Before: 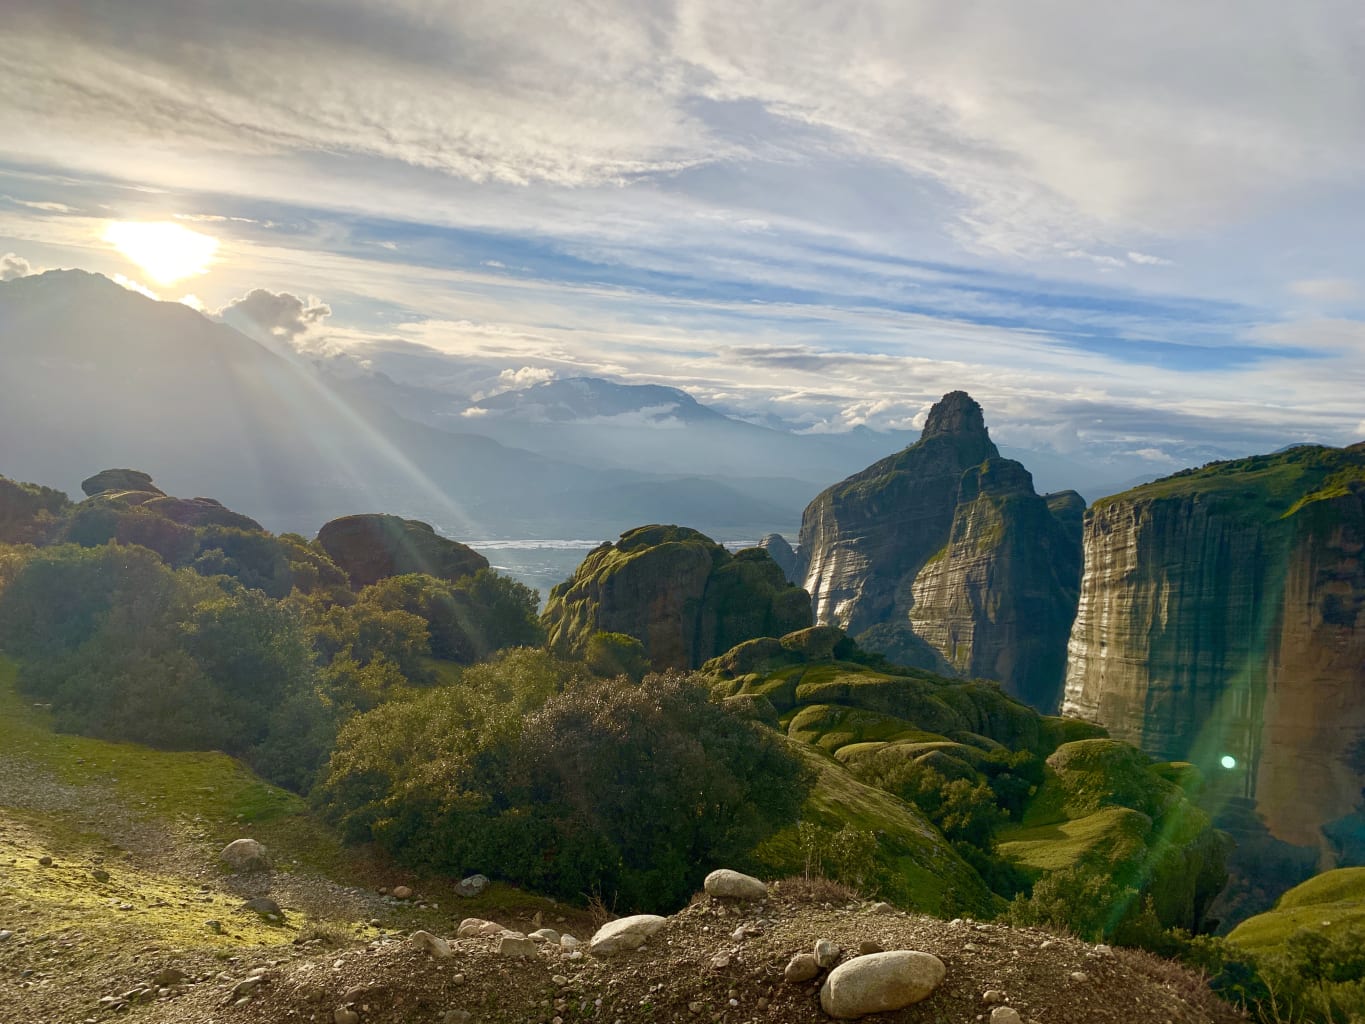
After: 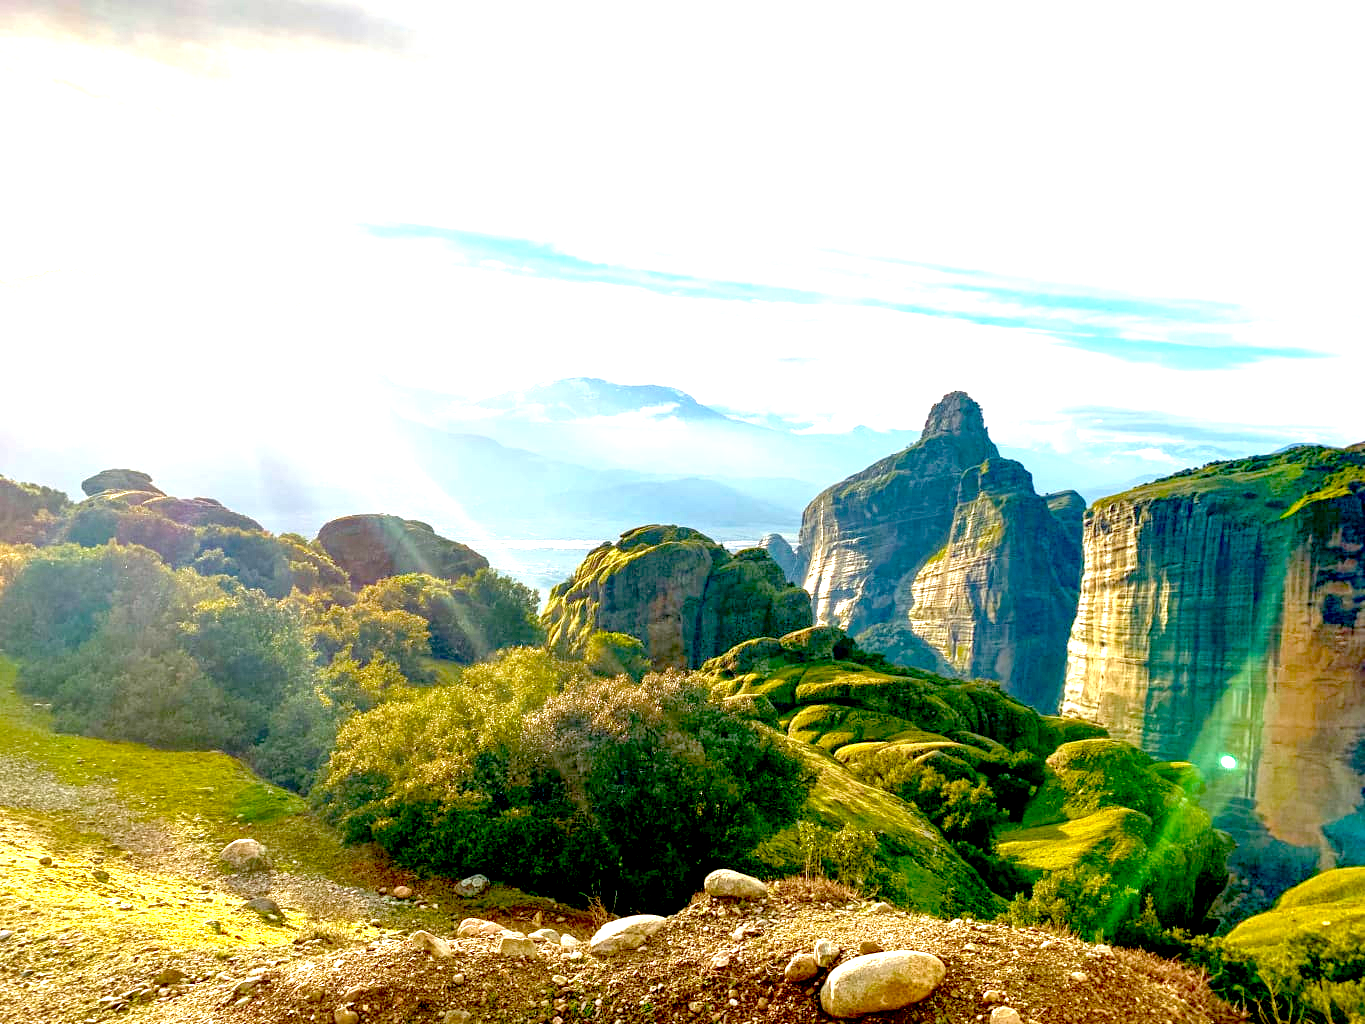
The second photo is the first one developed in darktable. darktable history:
exposure: black level correction 0.016, exposure 1.774 EV, compensate highlight preservation false
local contrast: on, module defaults
